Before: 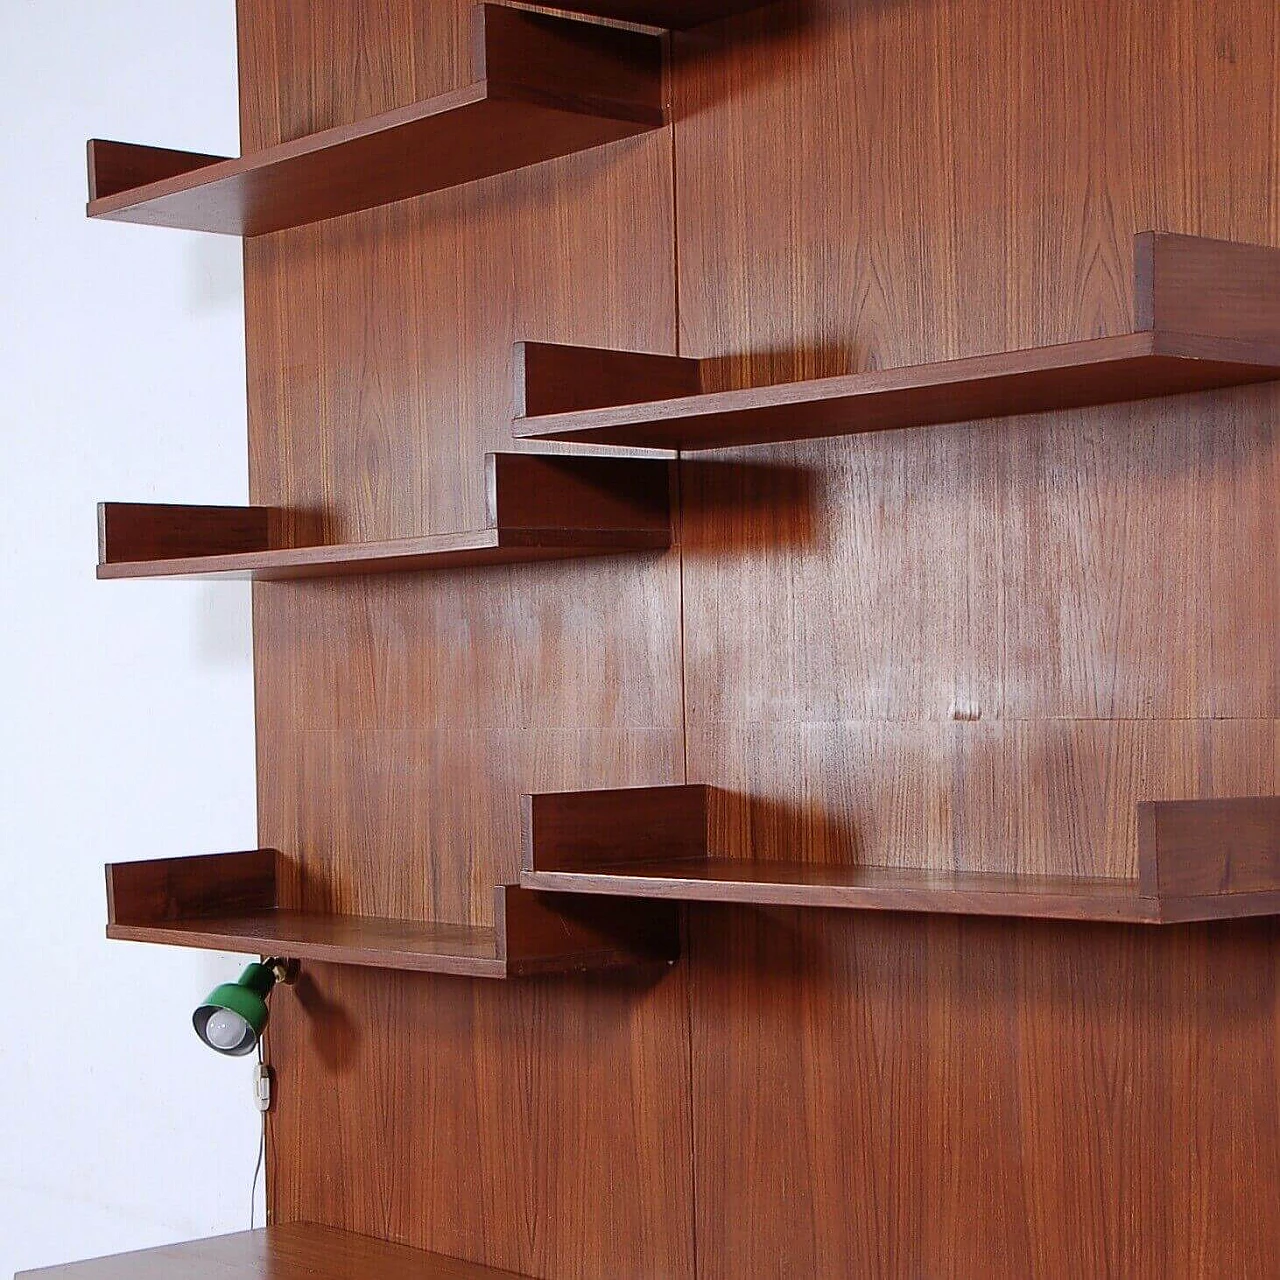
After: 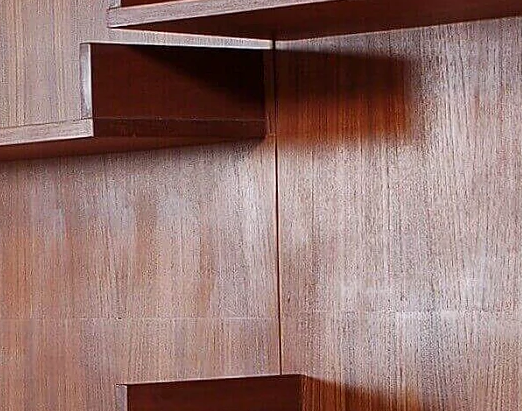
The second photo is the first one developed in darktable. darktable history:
local contrast: mode bilateral grid, contrast 20, coarseness 50, detail 120%, midtone range 0.2
crop: left 31.69%, top 32.089%, right 27.476%, bottom 35.728%
